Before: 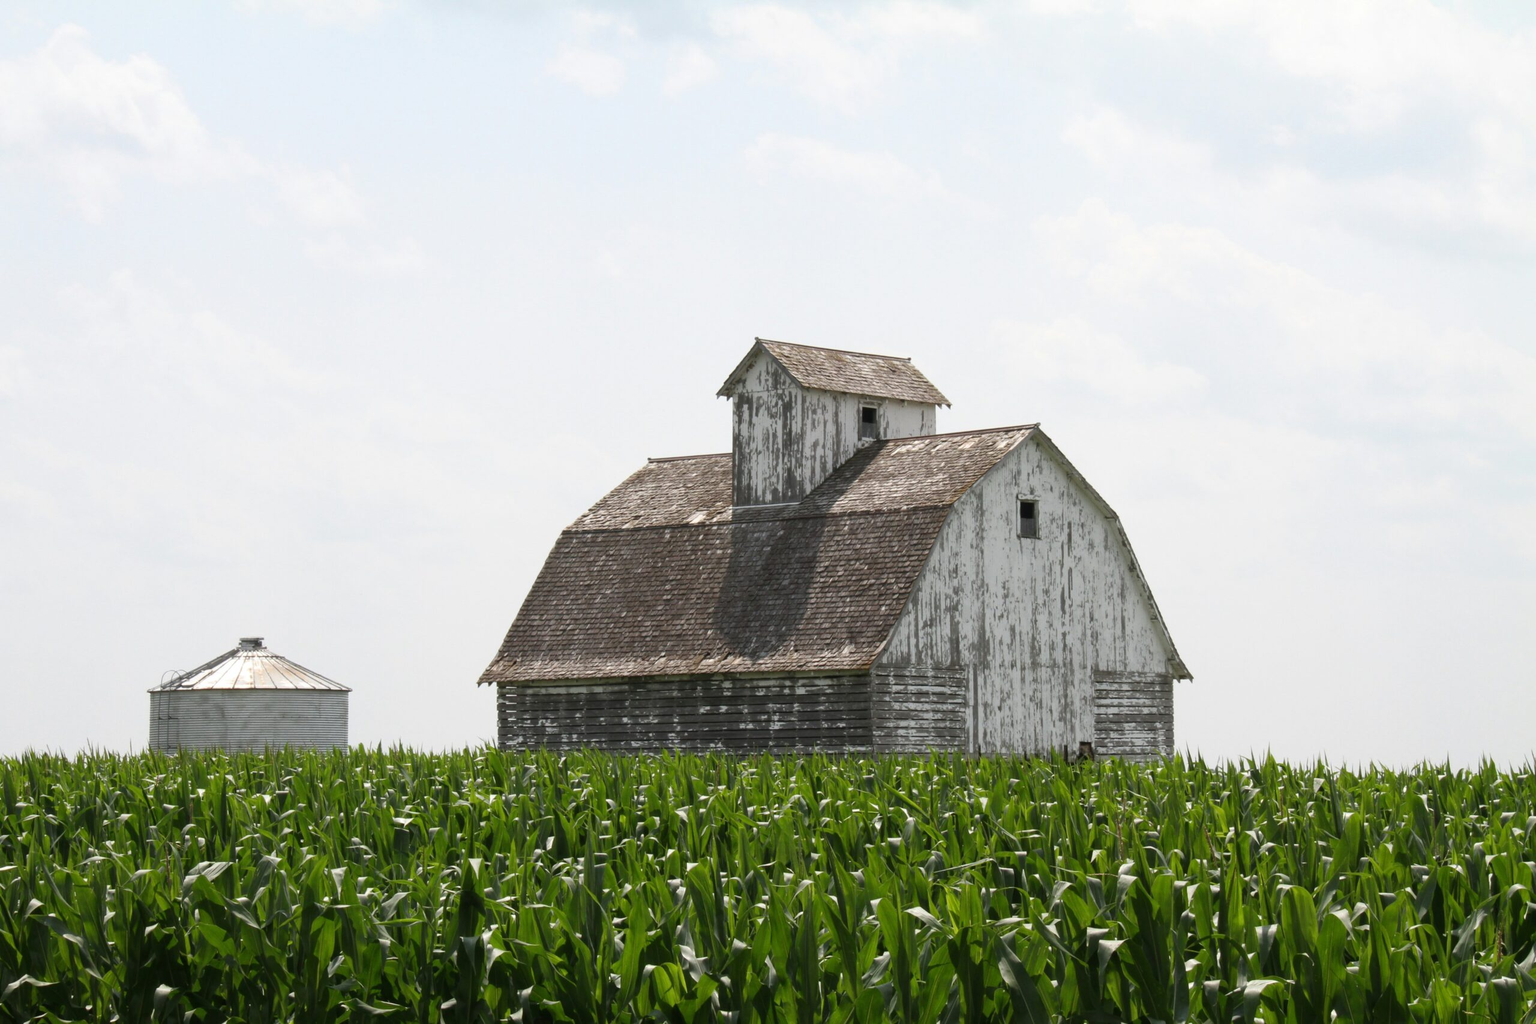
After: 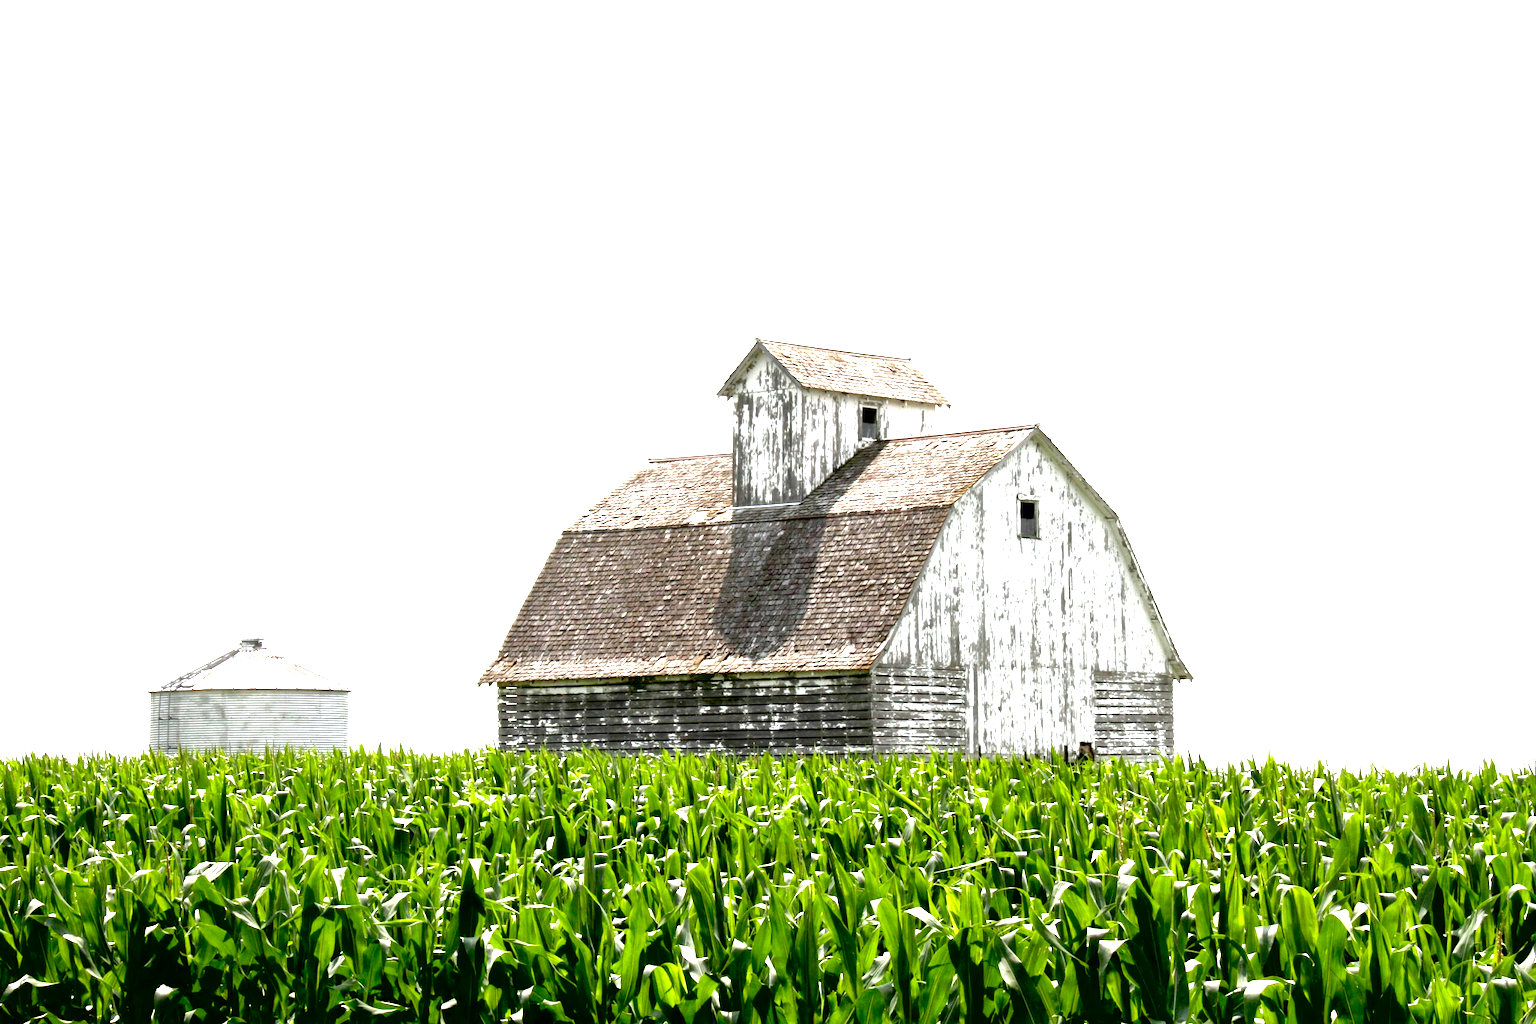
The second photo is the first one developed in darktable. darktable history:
local contrast: mode bilateral grid, contrast 20, coarseness 100, detail 150%, midtone range 0.2
exposure: black level correction 0.016, exposure 1.774 EV, compensate highlight preservation false
